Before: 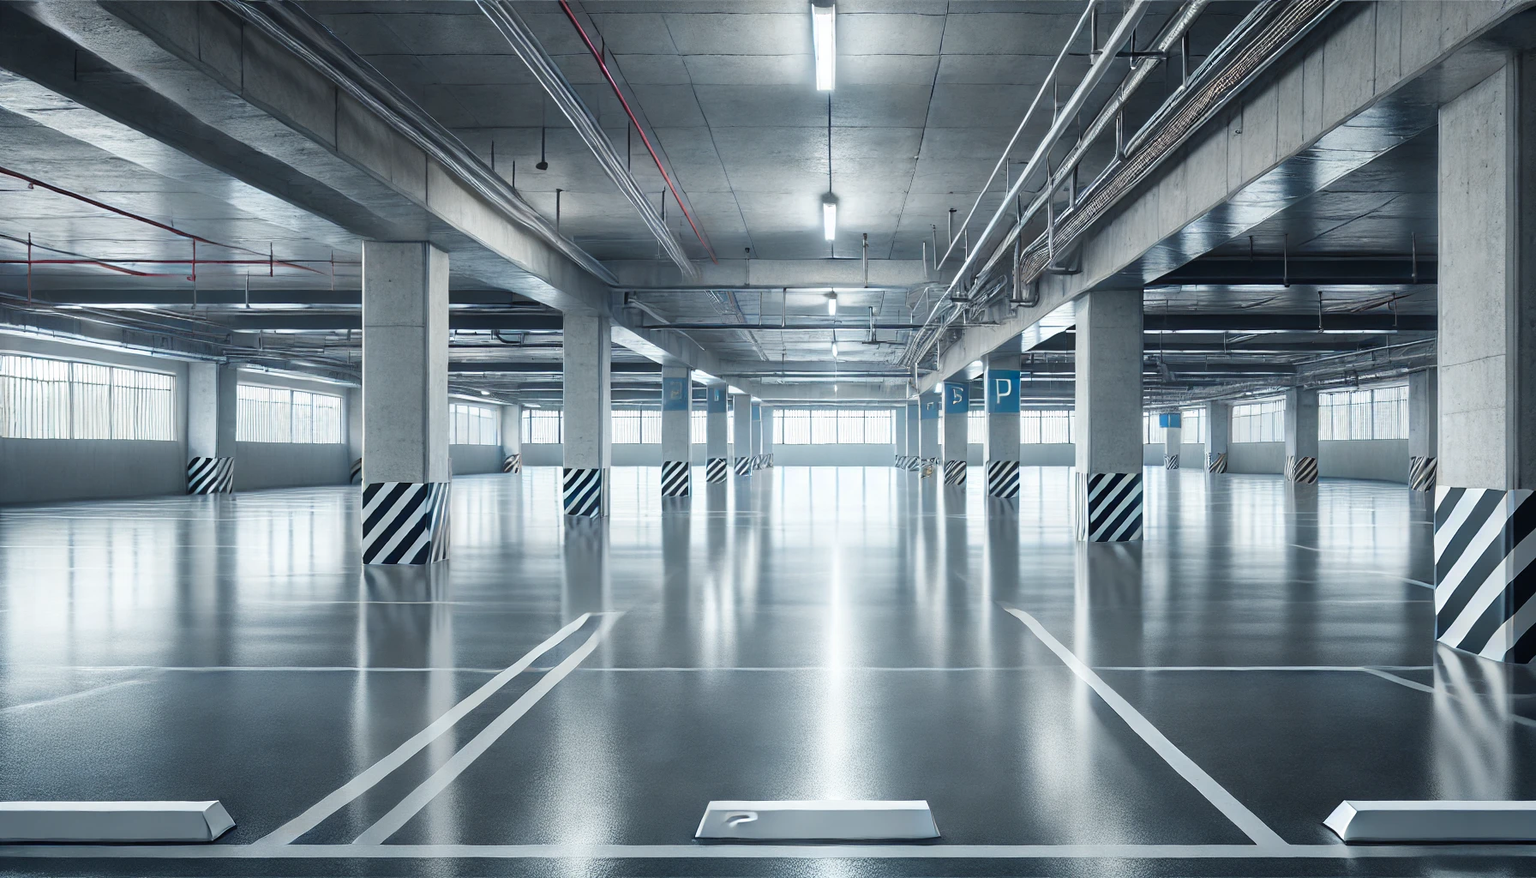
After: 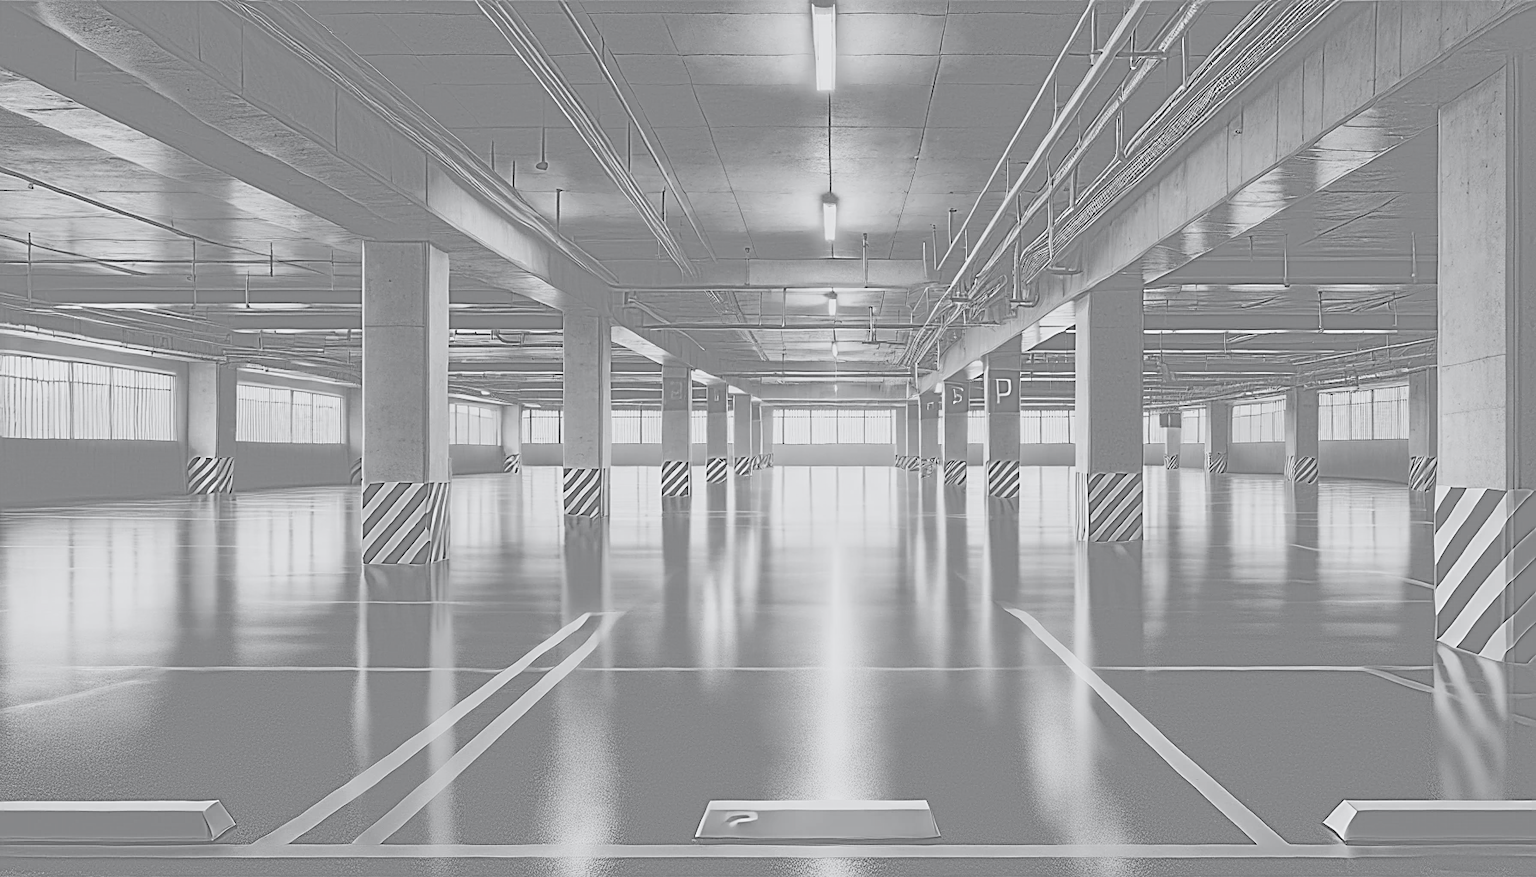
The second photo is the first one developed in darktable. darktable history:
highpass: sharpness 5.84%, contrast boost 8.44%
white balance: red 4.26, blue 1.802
tone curve: curves: ch0 [(0, 0) (0.051, 0.03) (0.096, 0.071) (0.243, 0.246) (0.461, 0.515) (0.605, 0.692) (0.761, 0.85) (0.881, 0.933) (1, 0.984)]; ch1 [(0, 0) (0.1, 0.038) (0.318, 0.243) (0.431, 0.384) (0.488, 0.475) (0.499, 0.499) (0.534, 0.546) (0.567, 0.592) (0.601, 0.632) (0.734, 0.809) (1, 1)]; ch2 [(0, 0) (0.297, 0.257) (0.414, 0.379) (0.453, 0.45) (0.479, 0.483) (0.504, 0.499) (0.52, 0.519) (0.541, 0.554) (0.614, 0.652) (0.817, 0.874) (1, 1)], color space Lab, independent channels, preserve colors none
sharpen: on, module defaults
